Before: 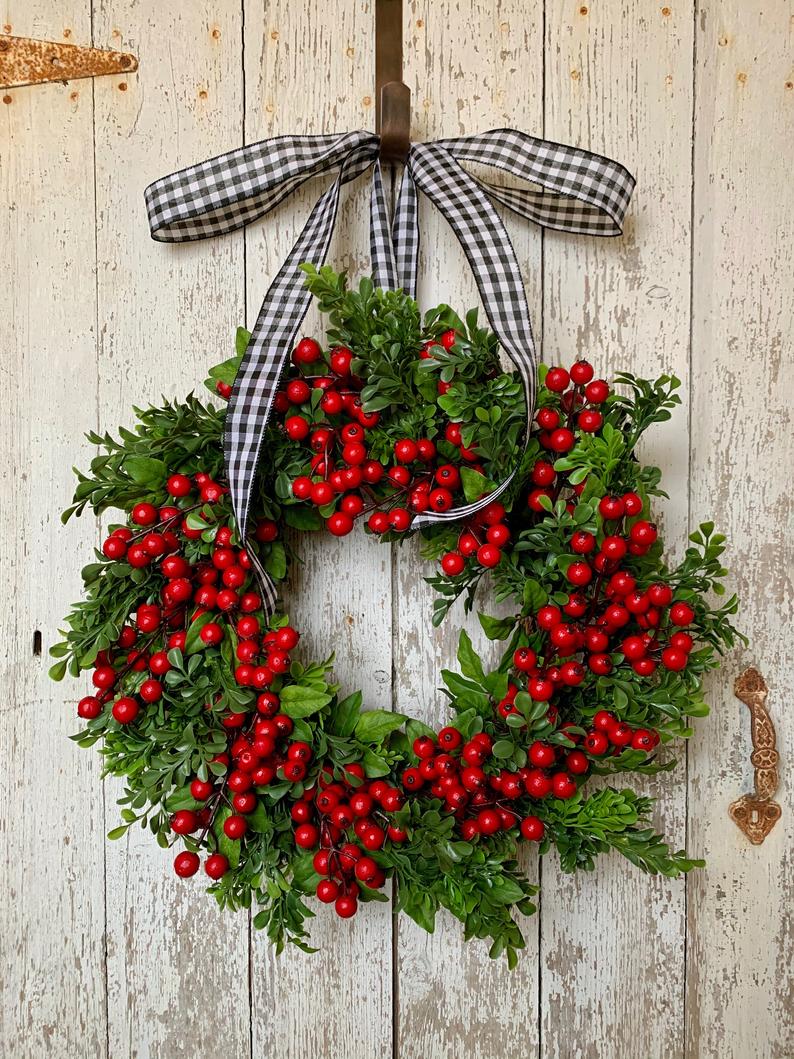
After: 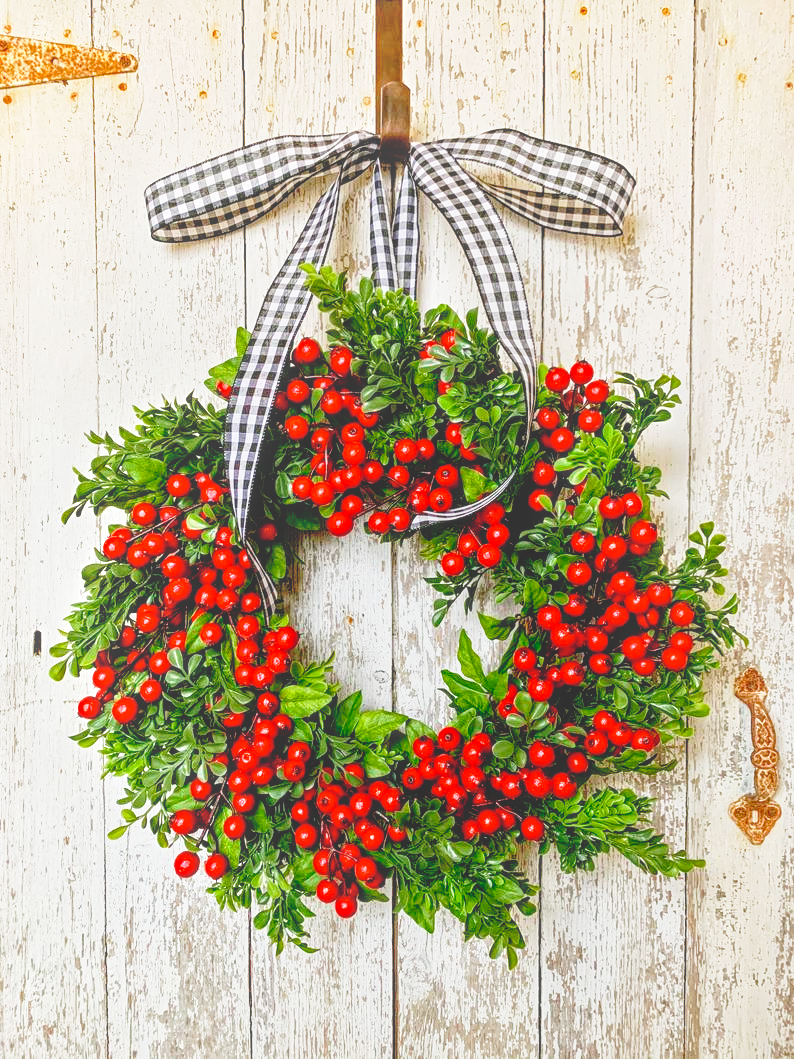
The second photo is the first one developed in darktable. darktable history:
base curve: curves: ch0 [(0, 0) (0.012, 0.01) (0.073, 0.168) (0.31, 0.711) (0.645, 0.957) (1, 1)], preserve colors none
exposure: black level correction 0.006, exposure -0.227 EV, compensate exposure bias true, compensate highlight preservation false
haze removal: compatibility mode true, adaptive false
local contrast: highlights 71%, shadows 20%, midtone range 0.194
